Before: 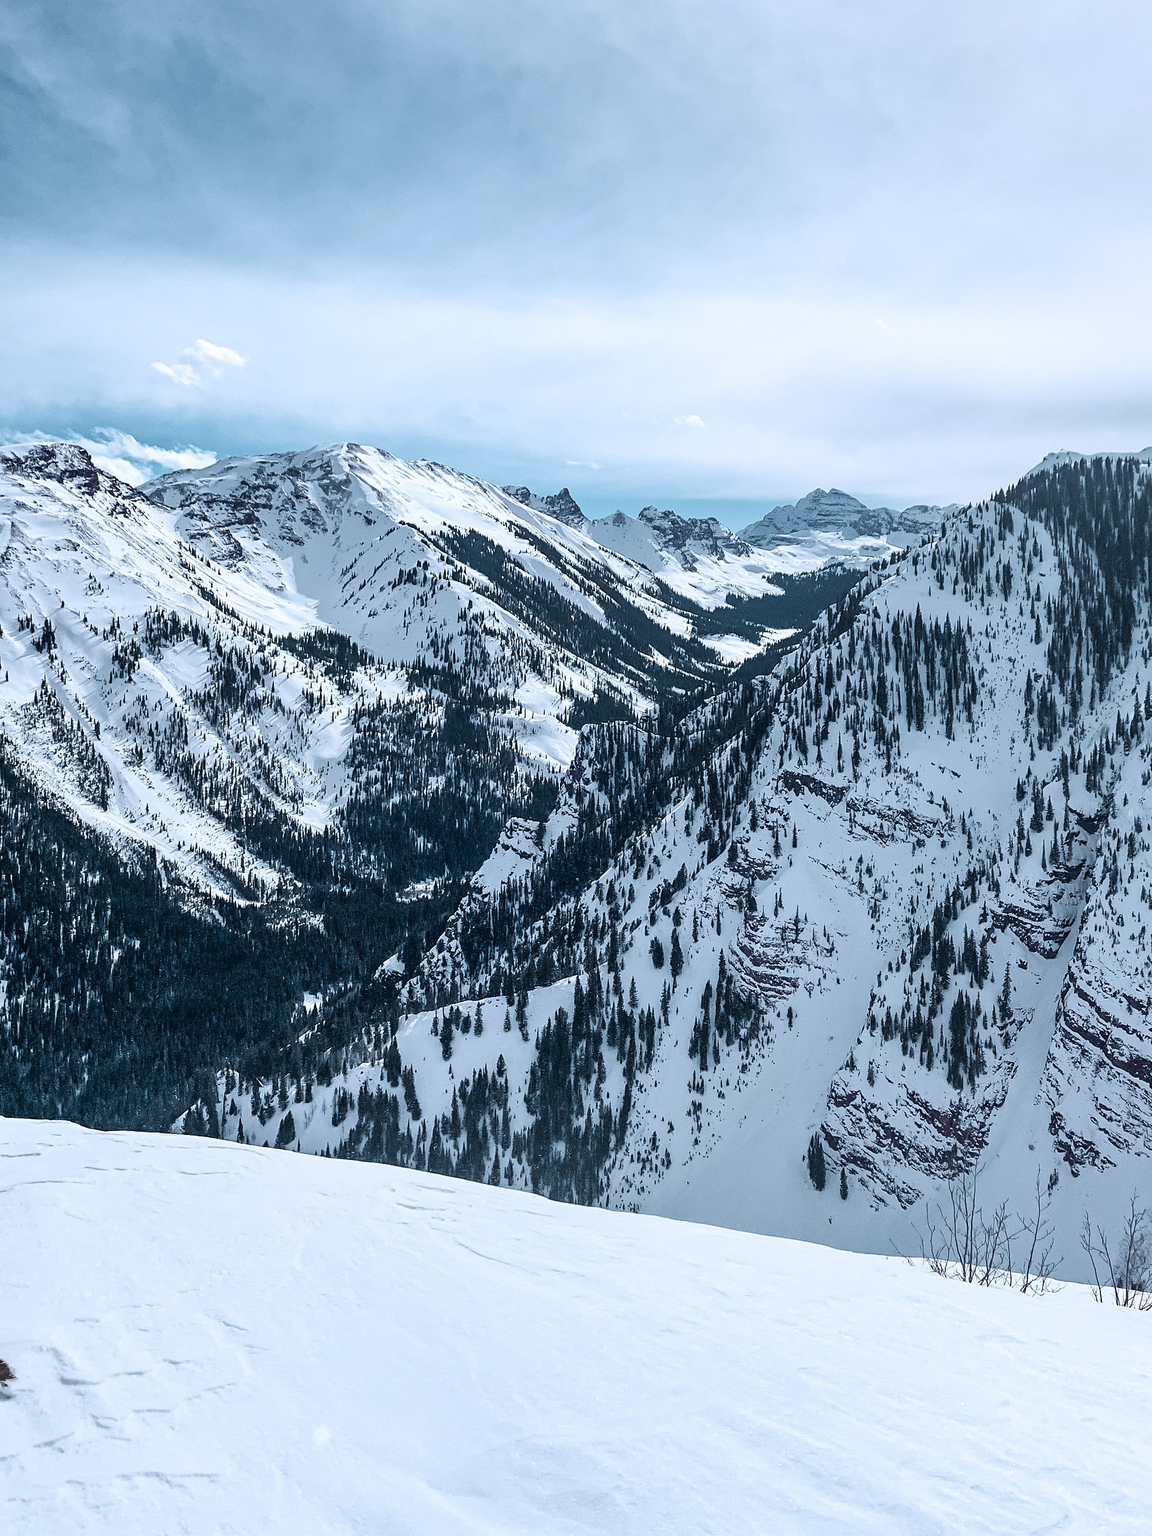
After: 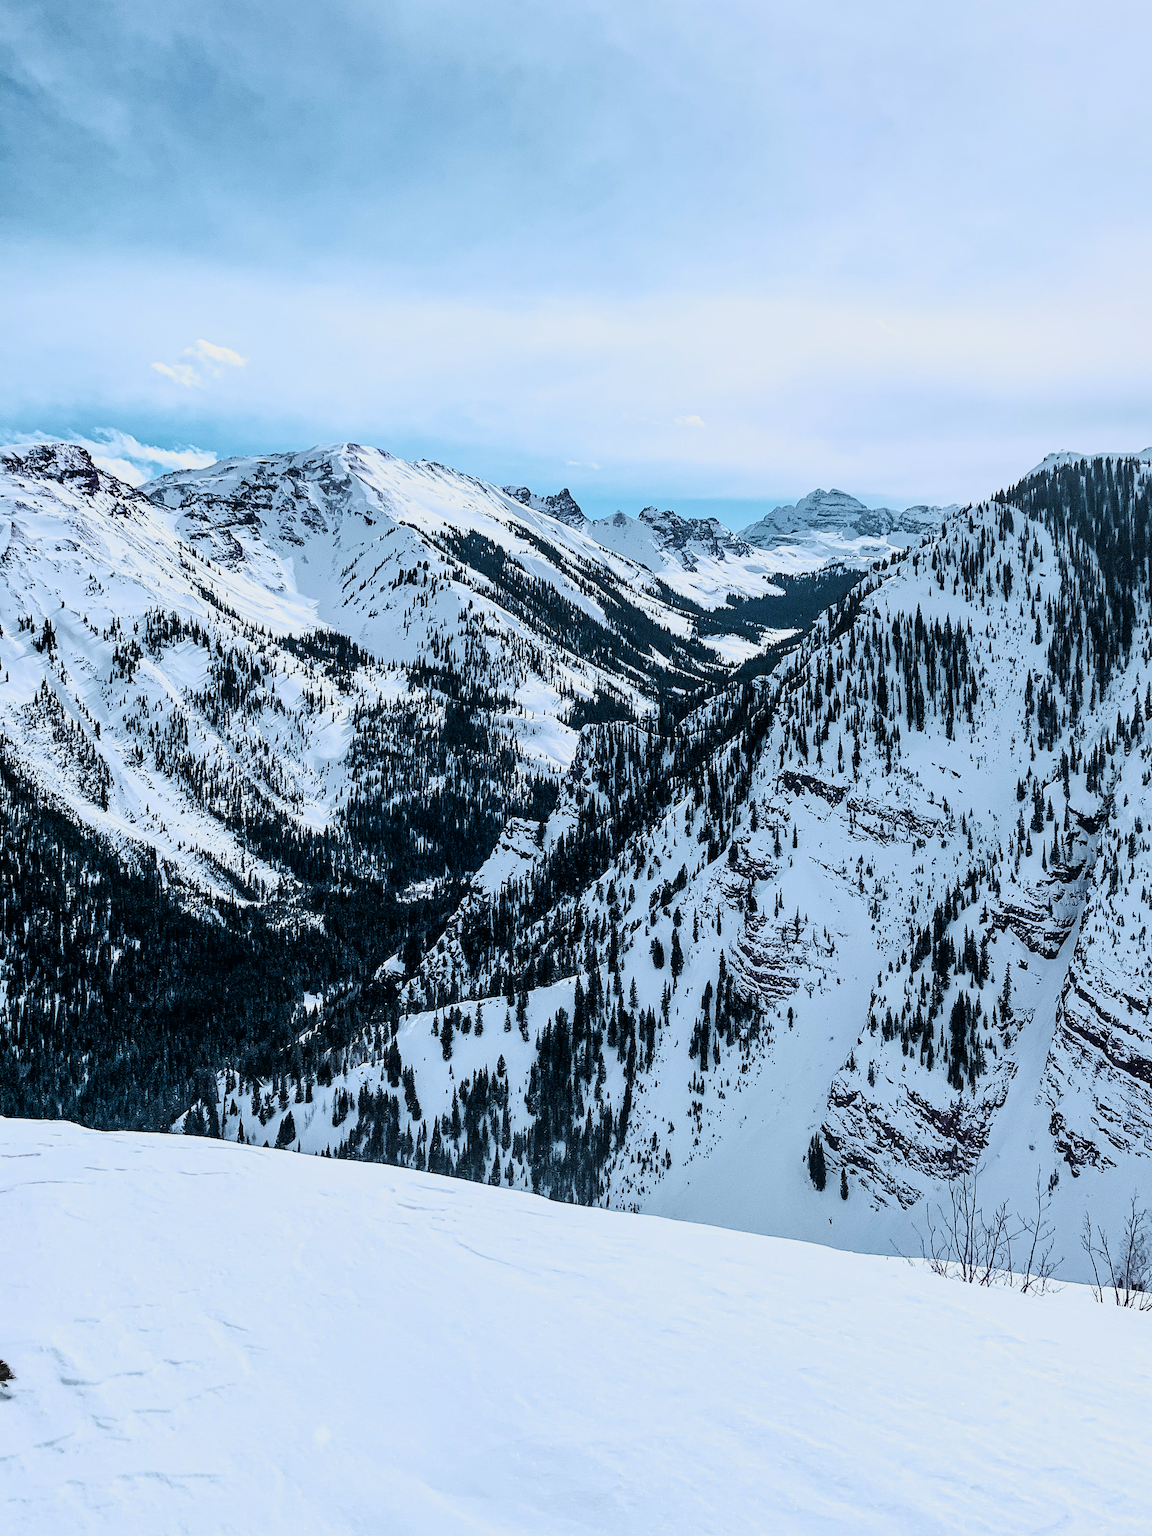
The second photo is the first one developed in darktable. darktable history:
contrast brightness saturation: contrast 0.08, saturation 0.2
filmic rgb: hardness 4.17, contrast 1.364, color science v6 (2022)
